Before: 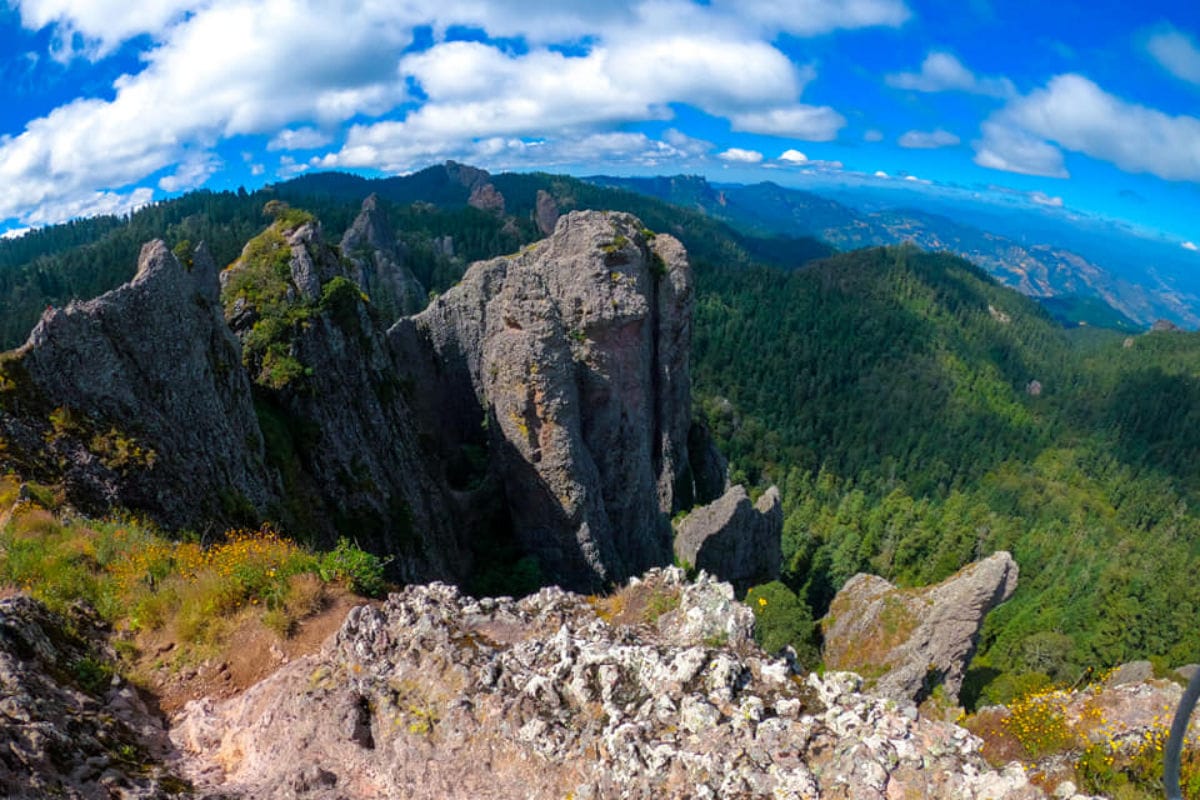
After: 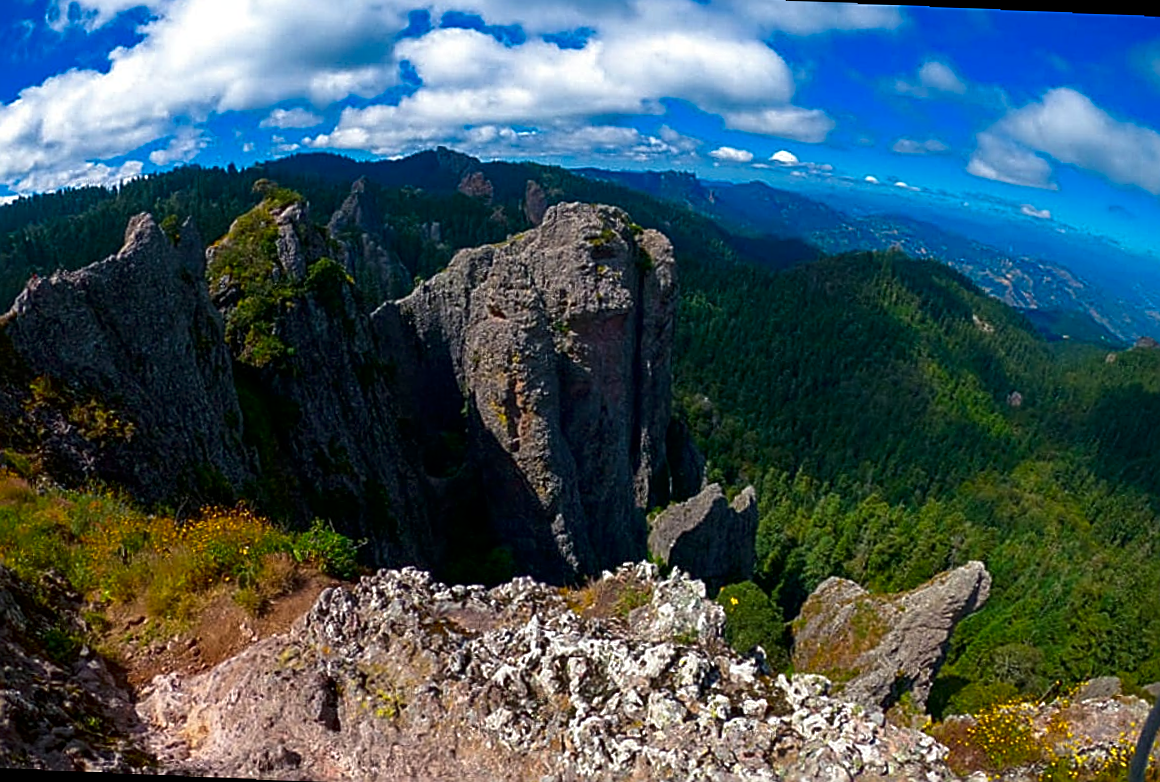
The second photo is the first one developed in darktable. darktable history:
contrast brightness saturation: brightness -0.2, saturation 0.08
crop and rotate: angle -1.69°
rotate and perspective: rotation 0.8°, automatic cropping off
sharpen: amount 0.901
